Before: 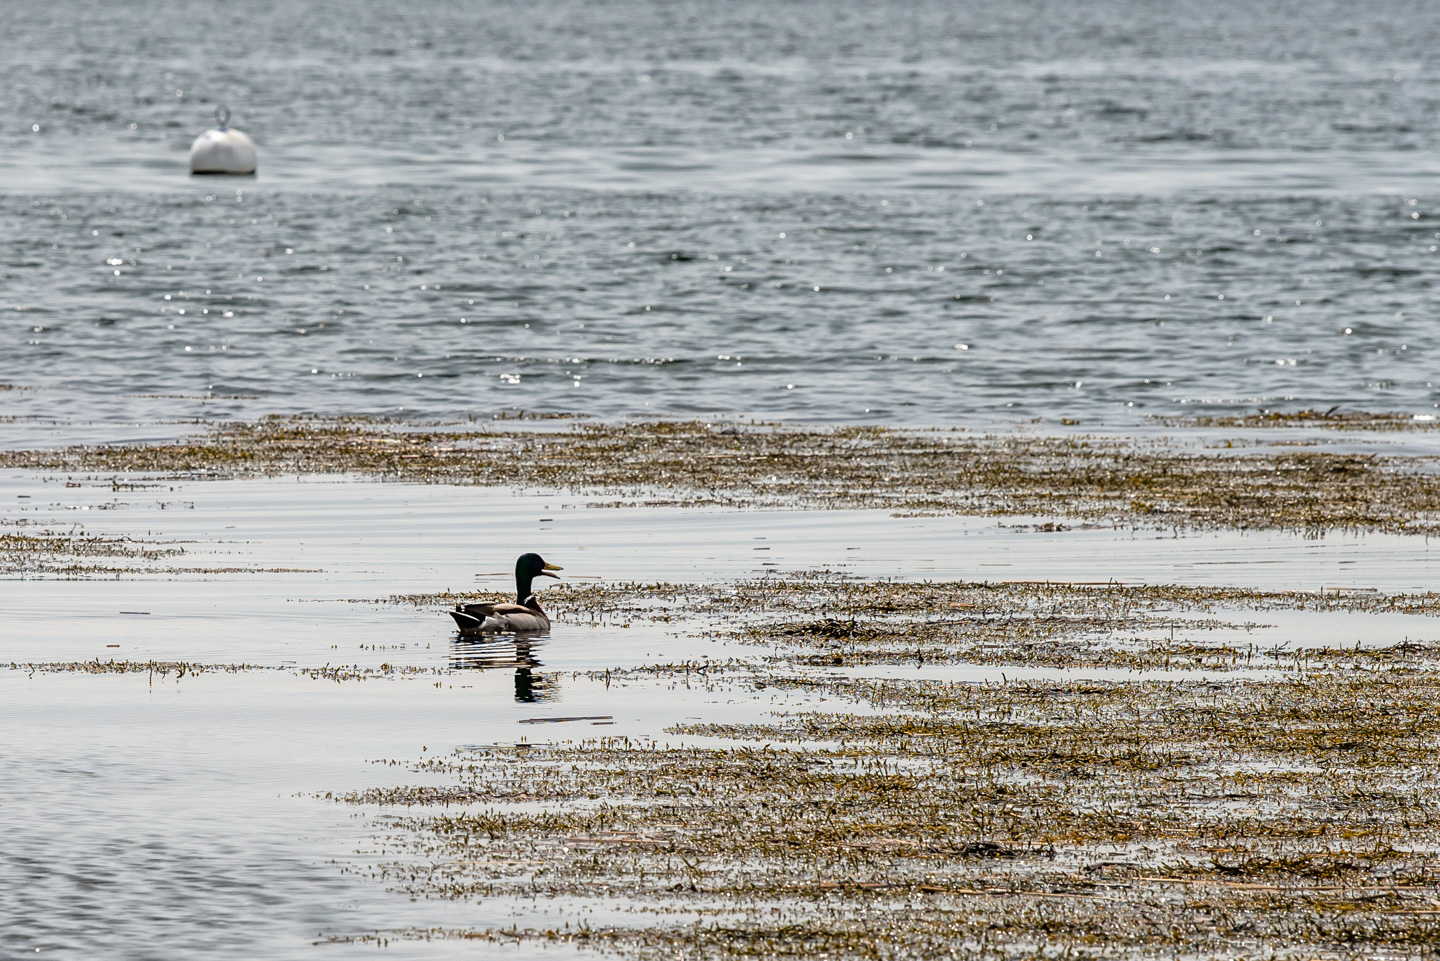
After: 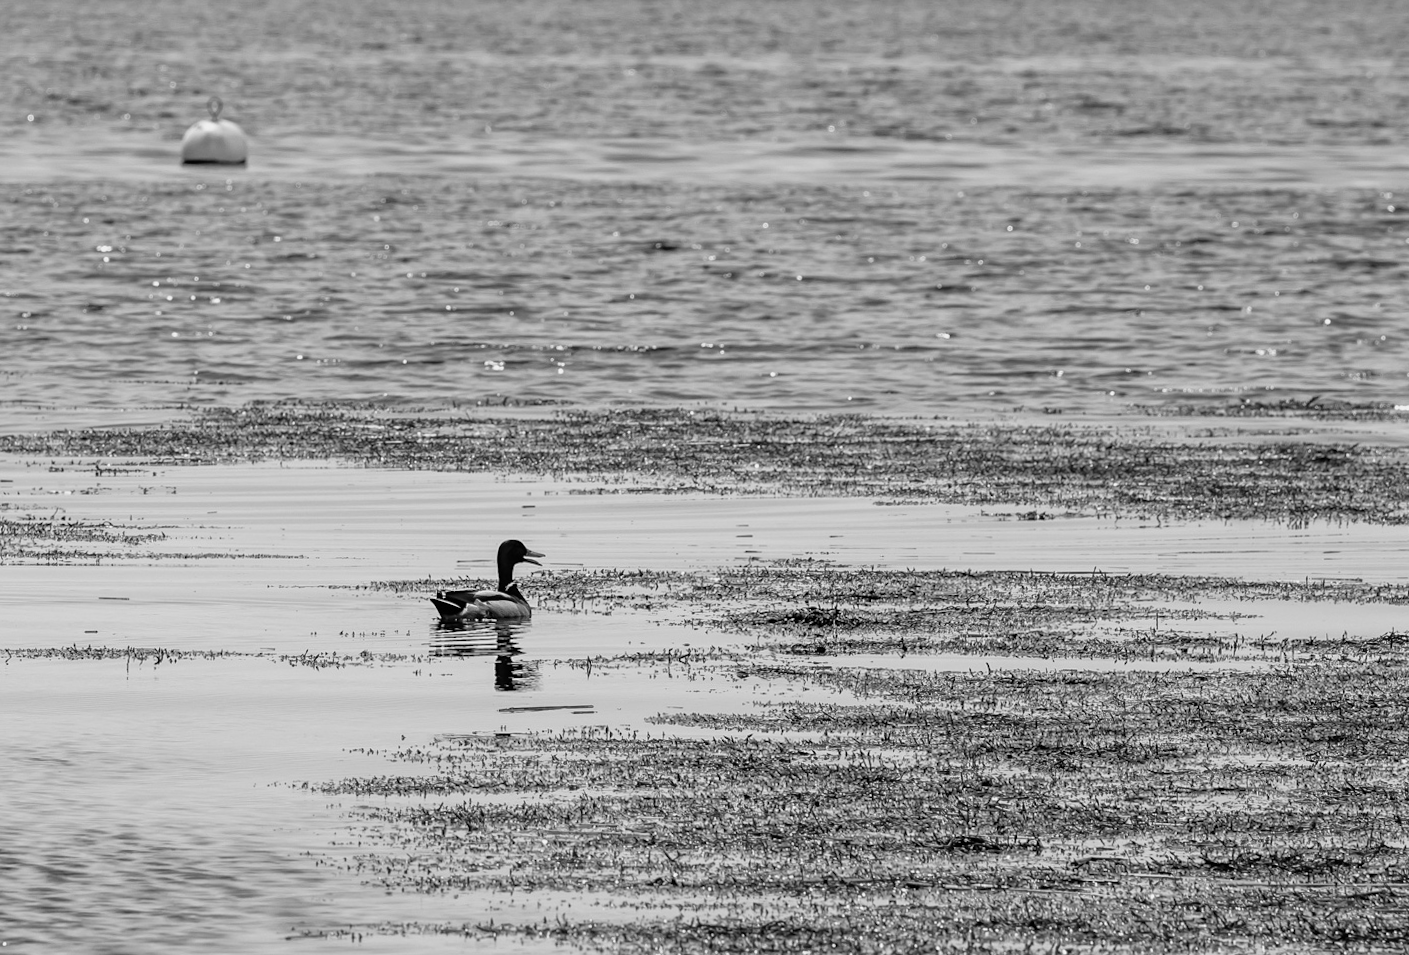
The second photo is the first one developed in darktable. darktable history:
rotate and perspective: rotation 0.226°, lens shift (vertical) -0.042, crop left 0.023, crop right 0.982, crop top 0.006, crop bottom 0.994
monochrome: a 73.58, b 64.21
